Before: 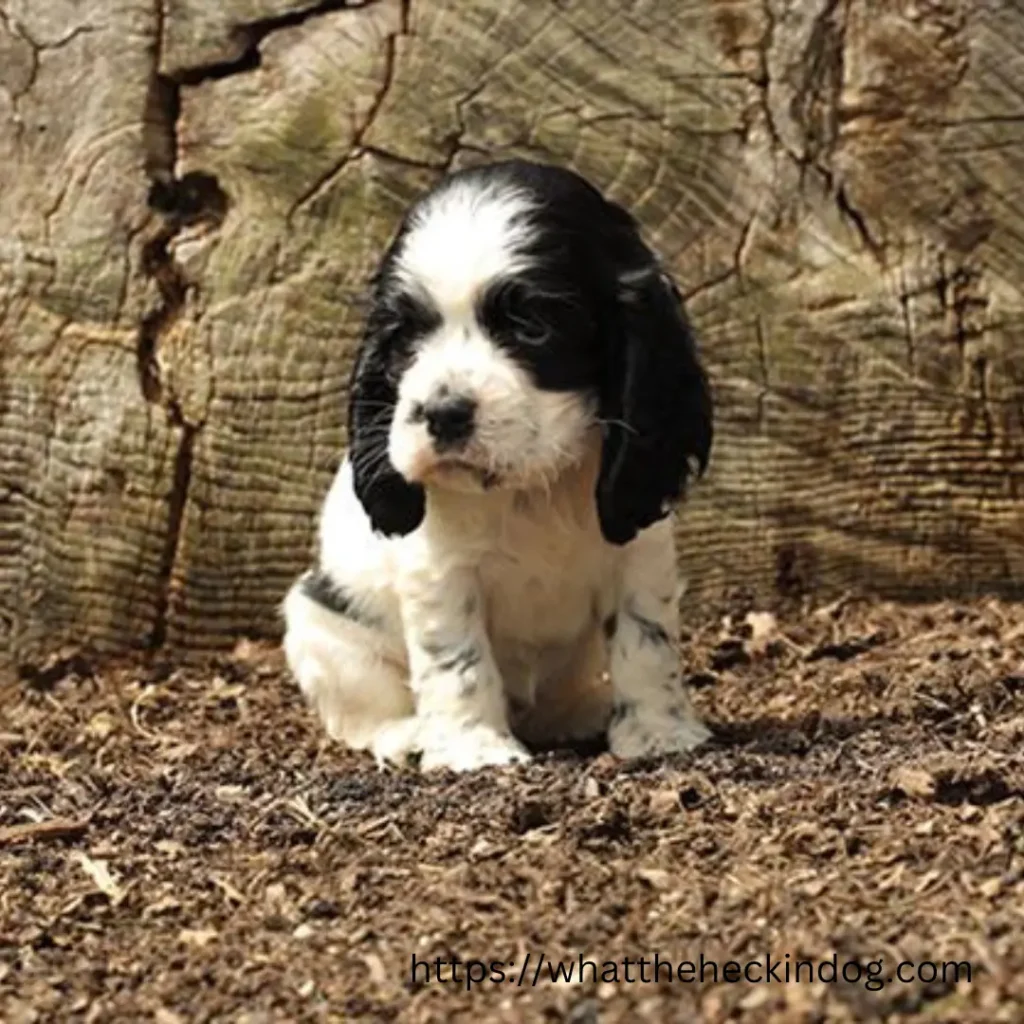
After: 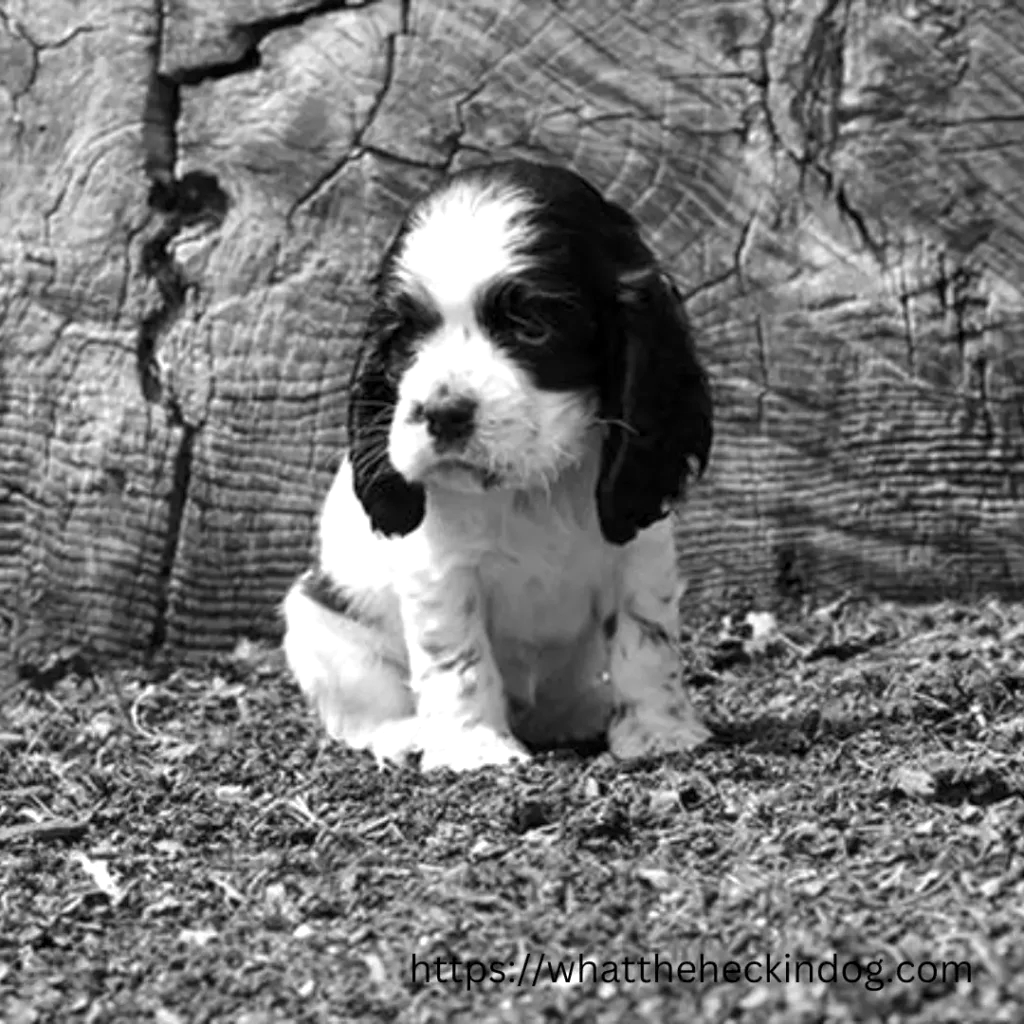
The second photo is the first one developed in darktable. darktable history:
exposure: exposure 0.375 EV, compensate highlight preservation false
monochrome: a 26.22, b 42.67, size 0.8
local contrast: highlights 100%, shadows 100%, detail 120%, midtone range 0.2
